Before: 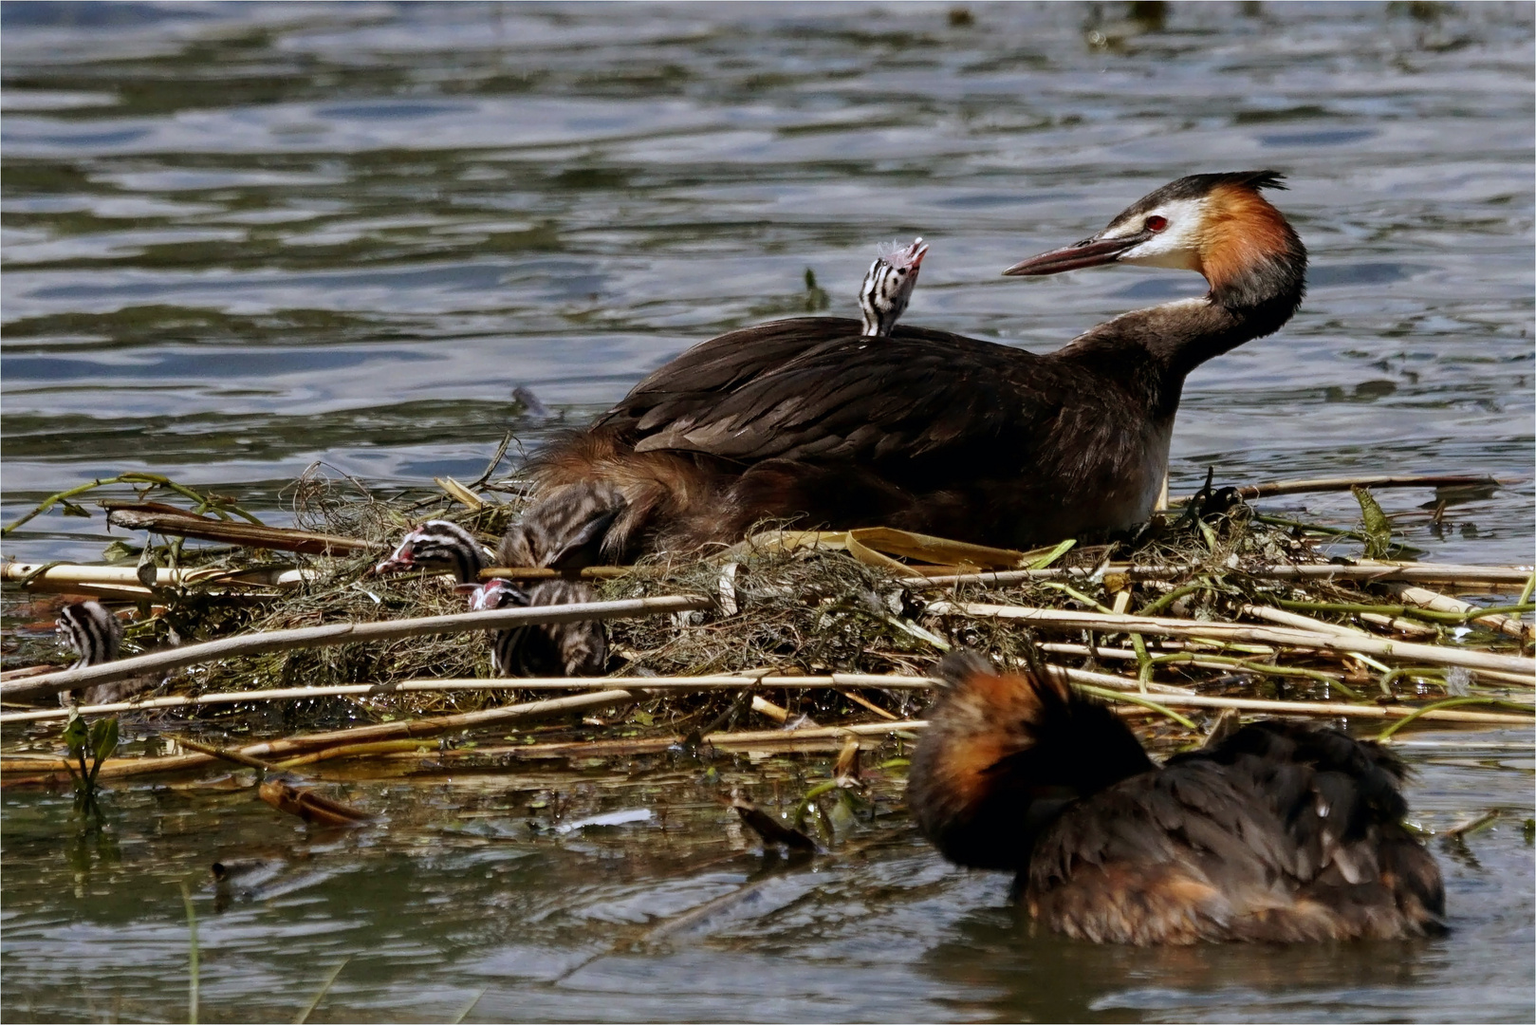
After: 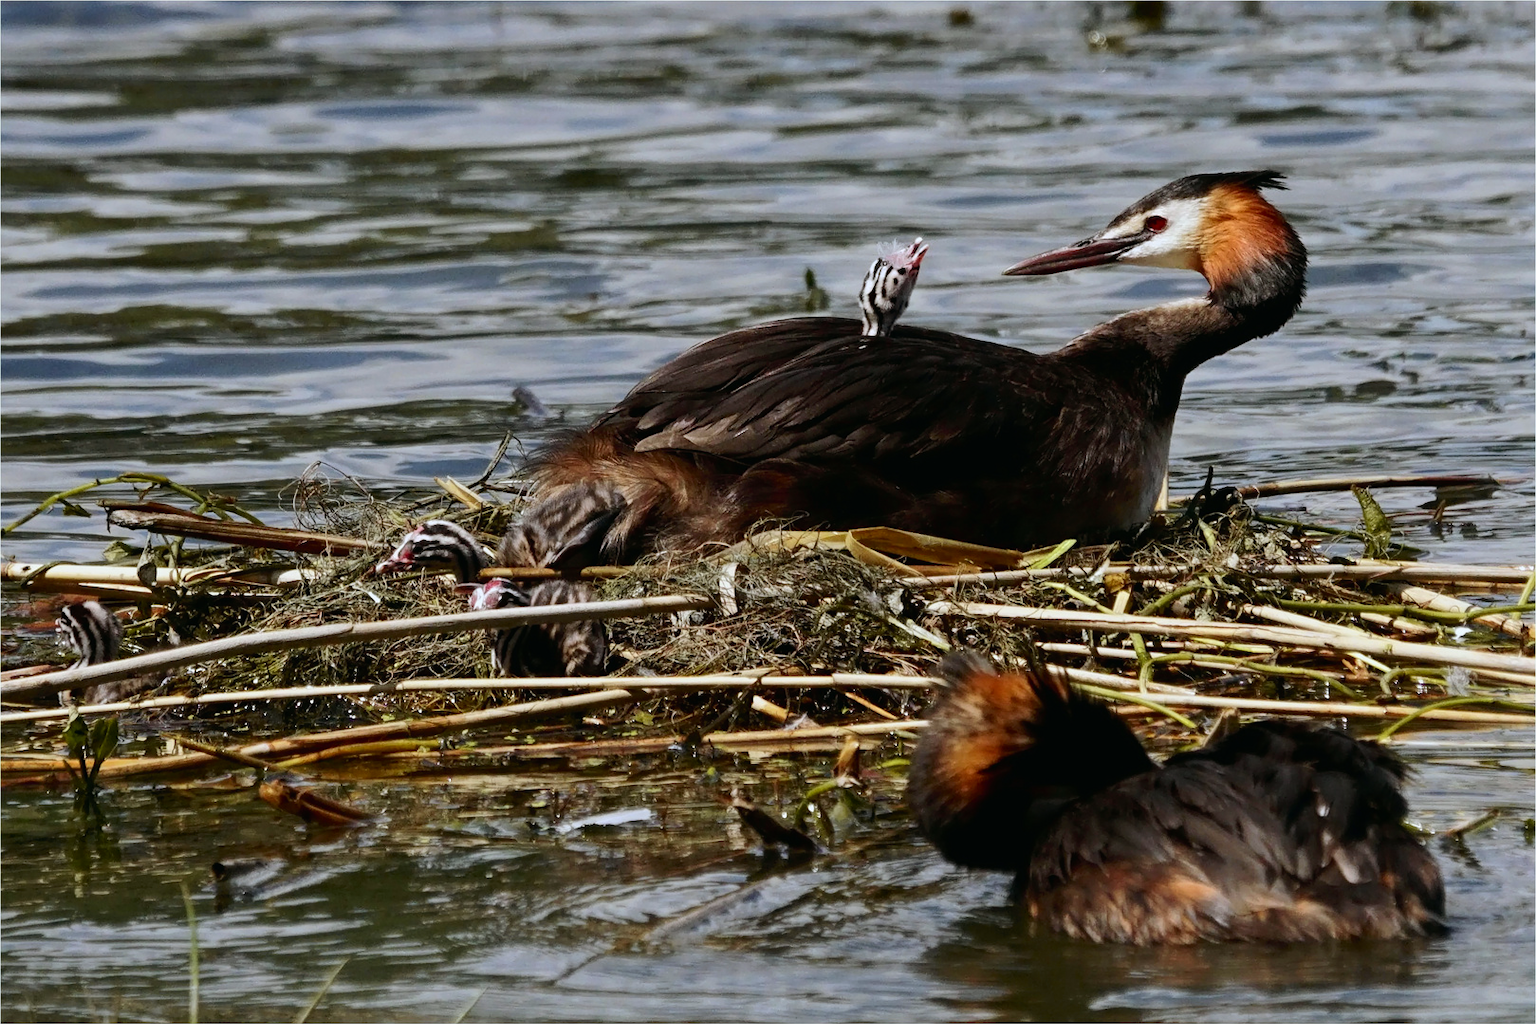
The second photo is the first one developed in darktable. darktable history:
tone curve: curves: ch0 [(0, 0.01) (0.037, 0.032) (0.131, 0.108) (0.275, 0.256) (0.483, 0.512) (0.61, 0.665) (0.696, 0.742) (0.792, 0.819) (0.911, 0.925) (0.997, 0.995)]; ch1 [(0, 0) (0.301, 0.3) (0.423, 0.421) (0.492, 0.488) (0.507, 0.503) (0.53, 0.532) (0.573, 0.586) (0.683, 0.702) (0.746, 0.77) (1, 1)]; ch2 [(0, 0) (0.246, 0.233) (0.36, 0.352) (0.415, 0.415) (0.485, 0.487) (0.502, 0.504) (0.525, 0.518) (0.539, 0.539) (0.587, 0.594) (0.636, 0.652) (0.711, 0.729) (0.845, 0.855) (0.998, 0.977)], color space Lab, independent channels, preserve colors none
